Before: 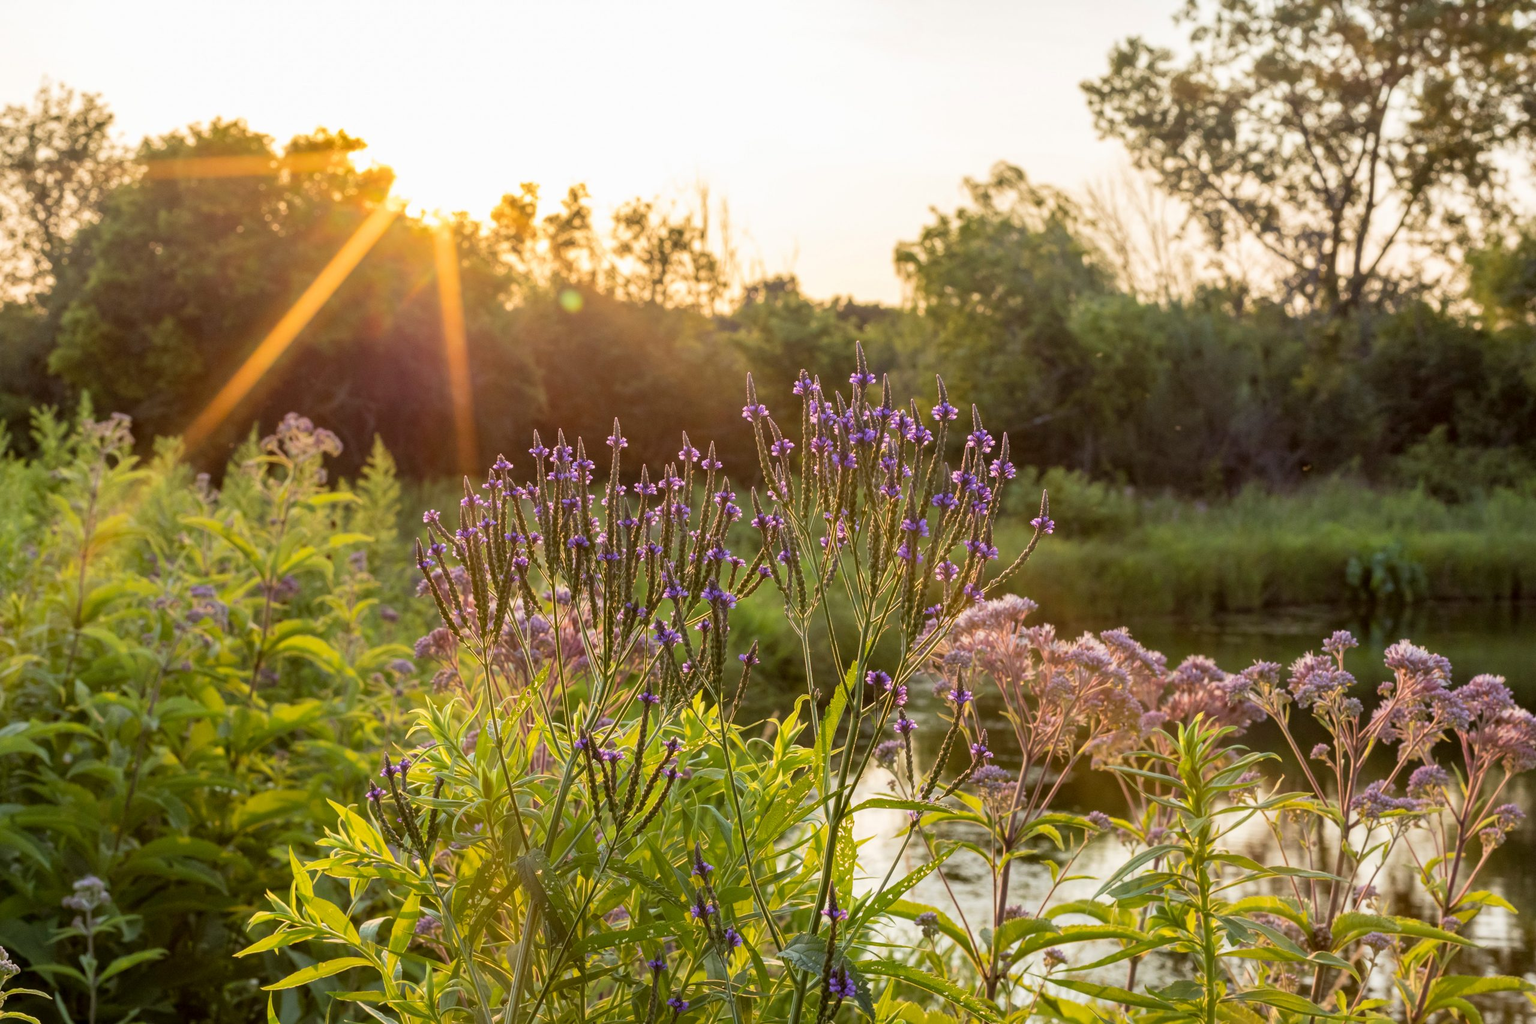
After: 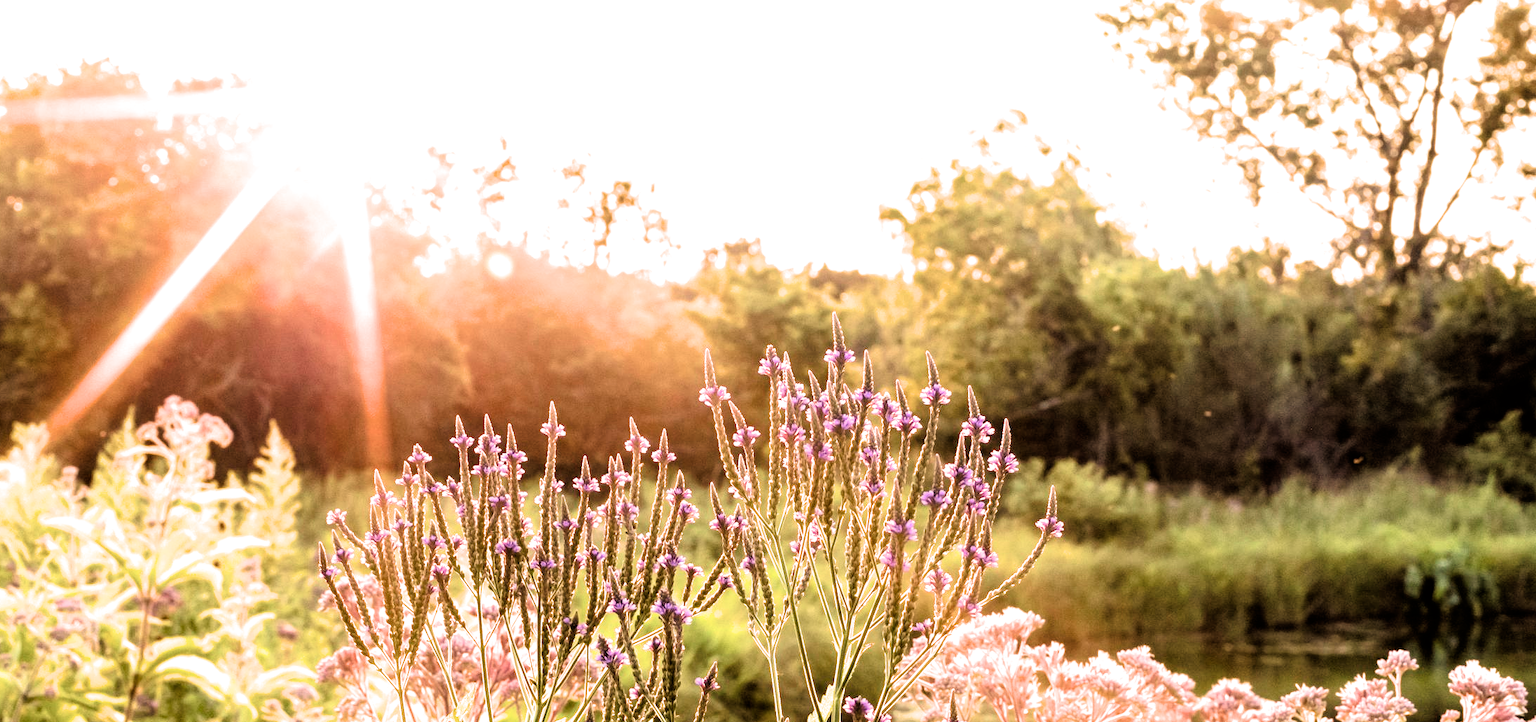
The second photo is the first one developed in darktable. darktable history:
crop and rotate: left 9.345%, top 7.22%, right 4.982%, bottom 32.331%
filmic rgb: black relative exposure -3.75 EV, white relative exposure 2.4 EV, dynamic range scaling -50%, hardness 3.42, latitude 30%, contrast 1.8
white balance: red 1.138, green 0.996, blue 0.812
exposure: black level correction 0, exposure 1.2 EV, compensate exposure bias true, compensate highlight preservation false
